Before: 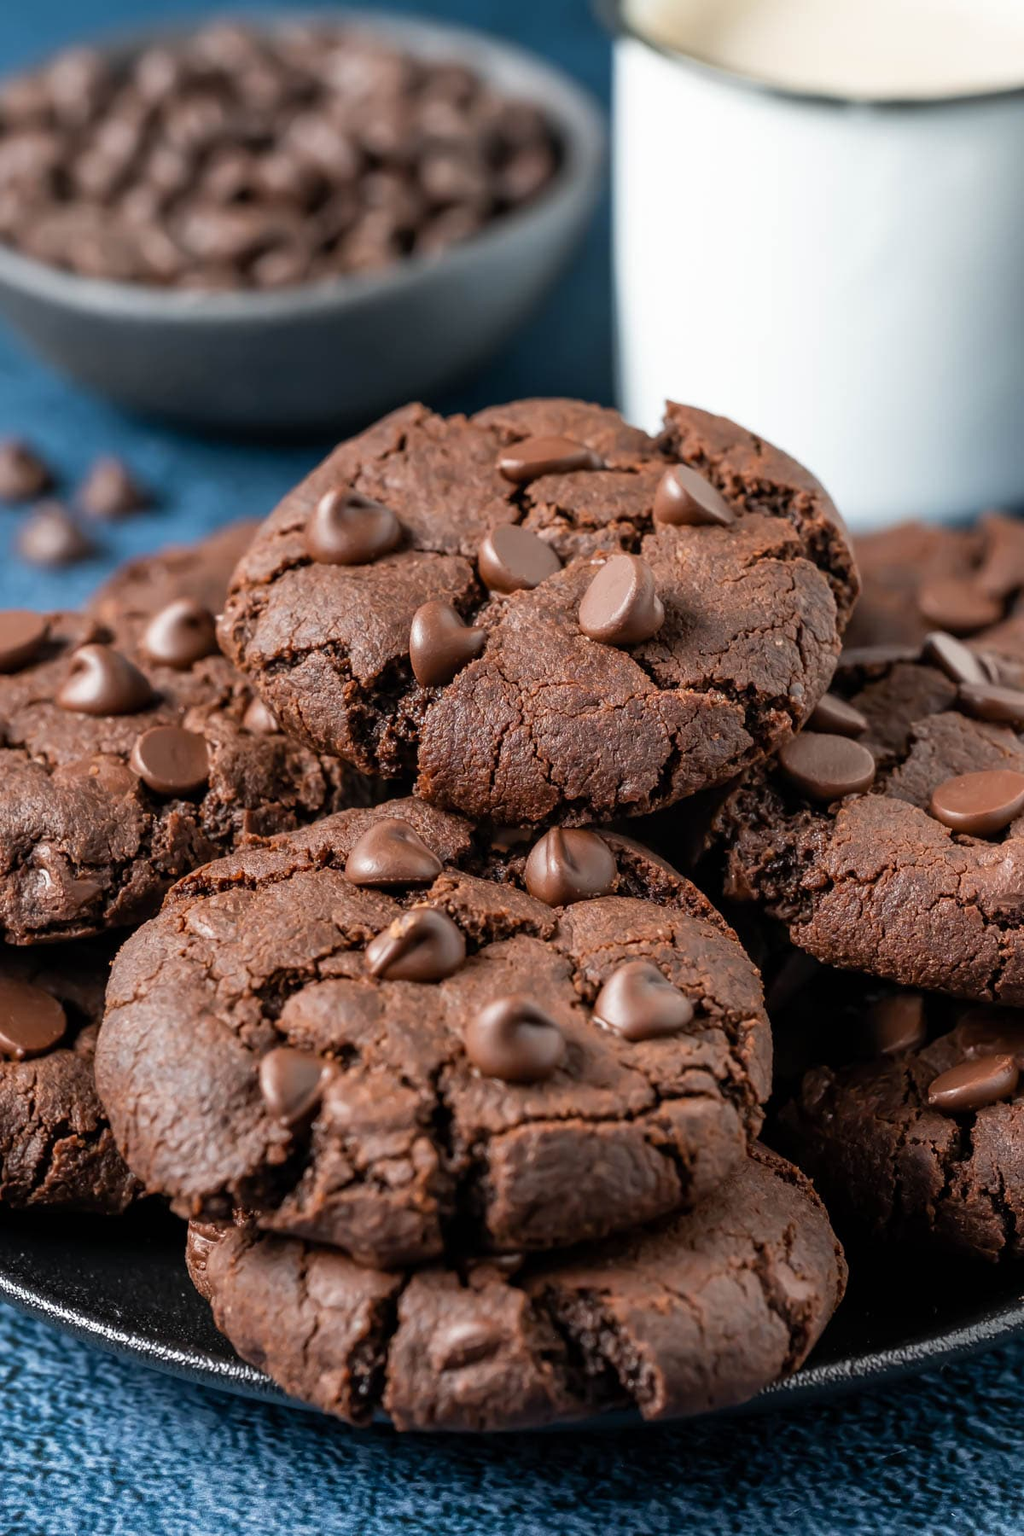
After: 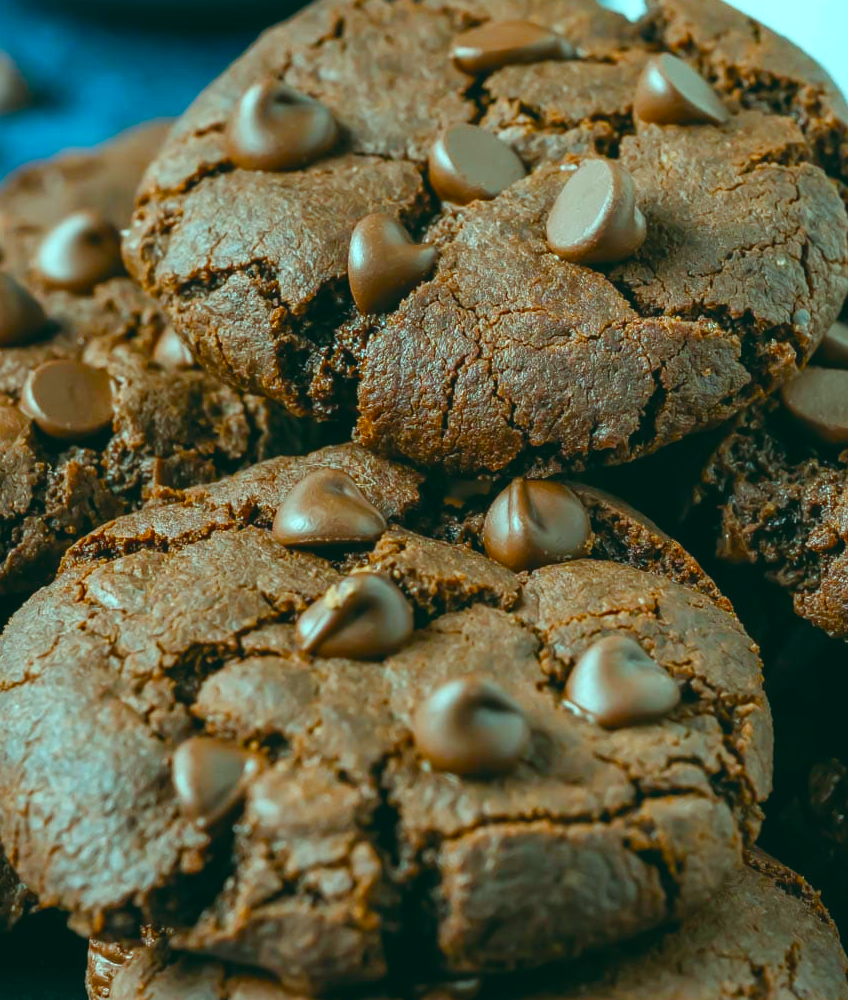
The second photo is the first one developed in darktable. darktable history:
color balance rgb: power › chroma 2.172%, power › hue 164.2°, highlights gain › chroma 5.337%, highlights gain › hue 198.14°, global offset › luminance 0.687%, perceptual saturation grading › global saturation 40.707%, perceptual saturation grading › highlights -25.472%, perceptual saturation grading › mid-tones 34.391%, perceptual saturation grading › shadows 36.123%, global vibrance 9.293%
crop: left 11.074%, top 27.319%, right 18.242%, bottom 17.117%
